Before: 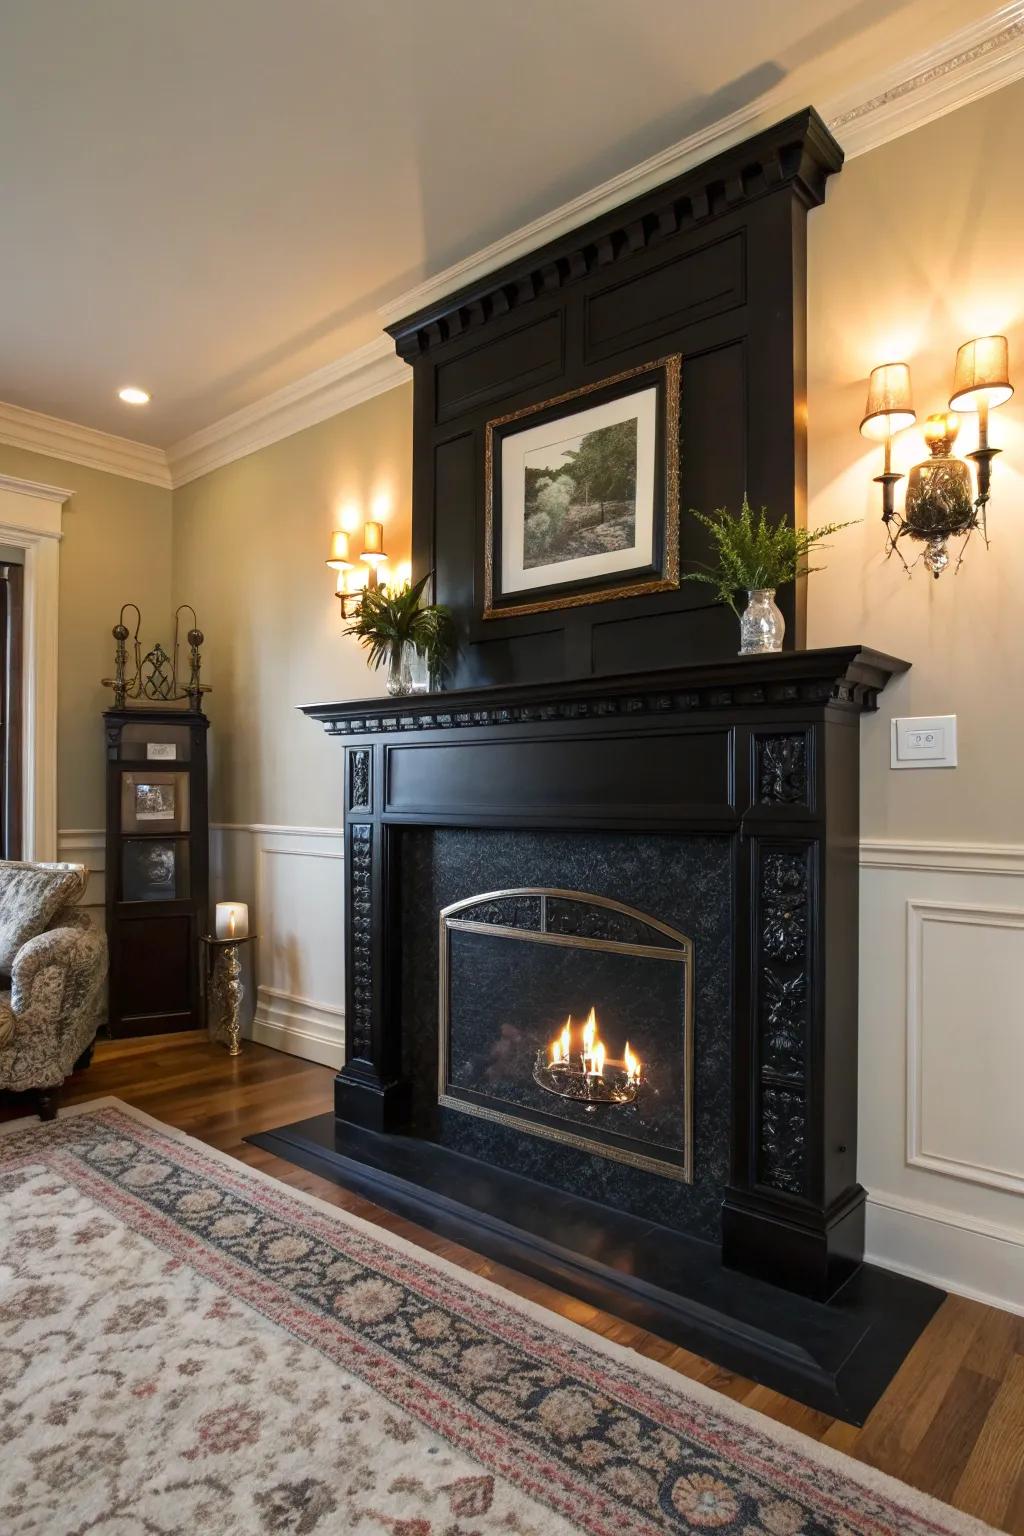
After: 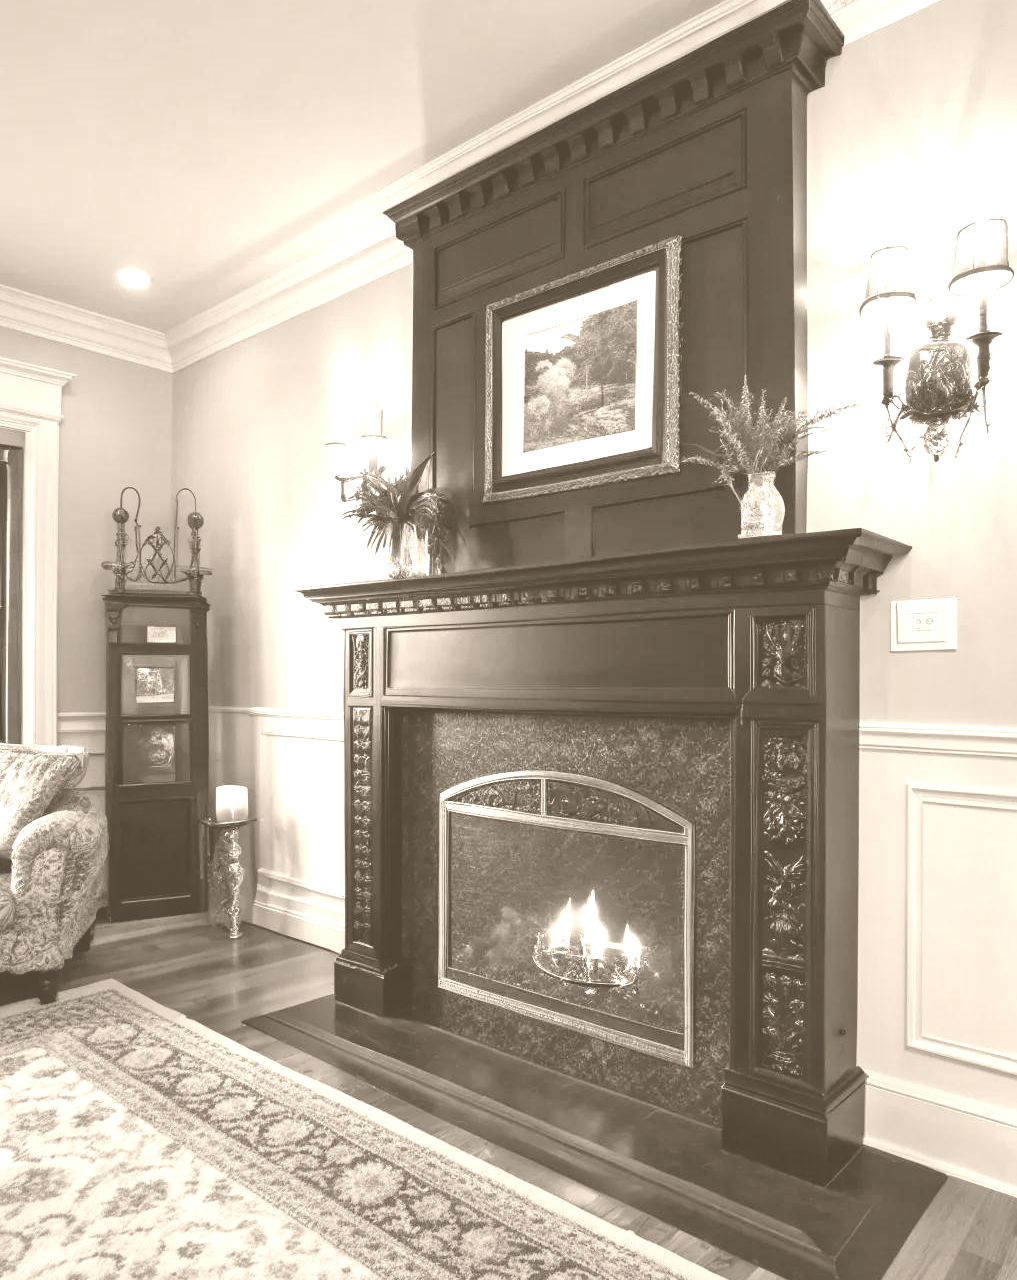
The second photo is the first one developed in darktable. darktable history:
shadows and highlights: low approximation 0.01, soften with gaussian
crop: top 7.625%, bottom 8.027%
colorize: hue 34.49°, saturation 35.33%, source mix 100%, version 1
